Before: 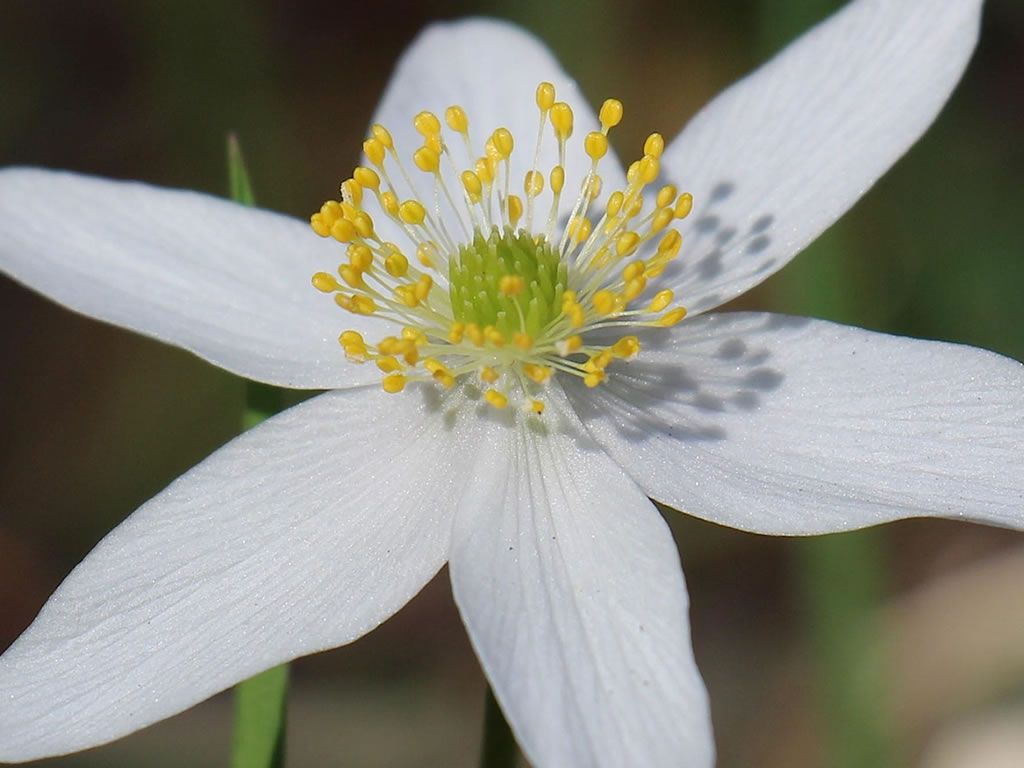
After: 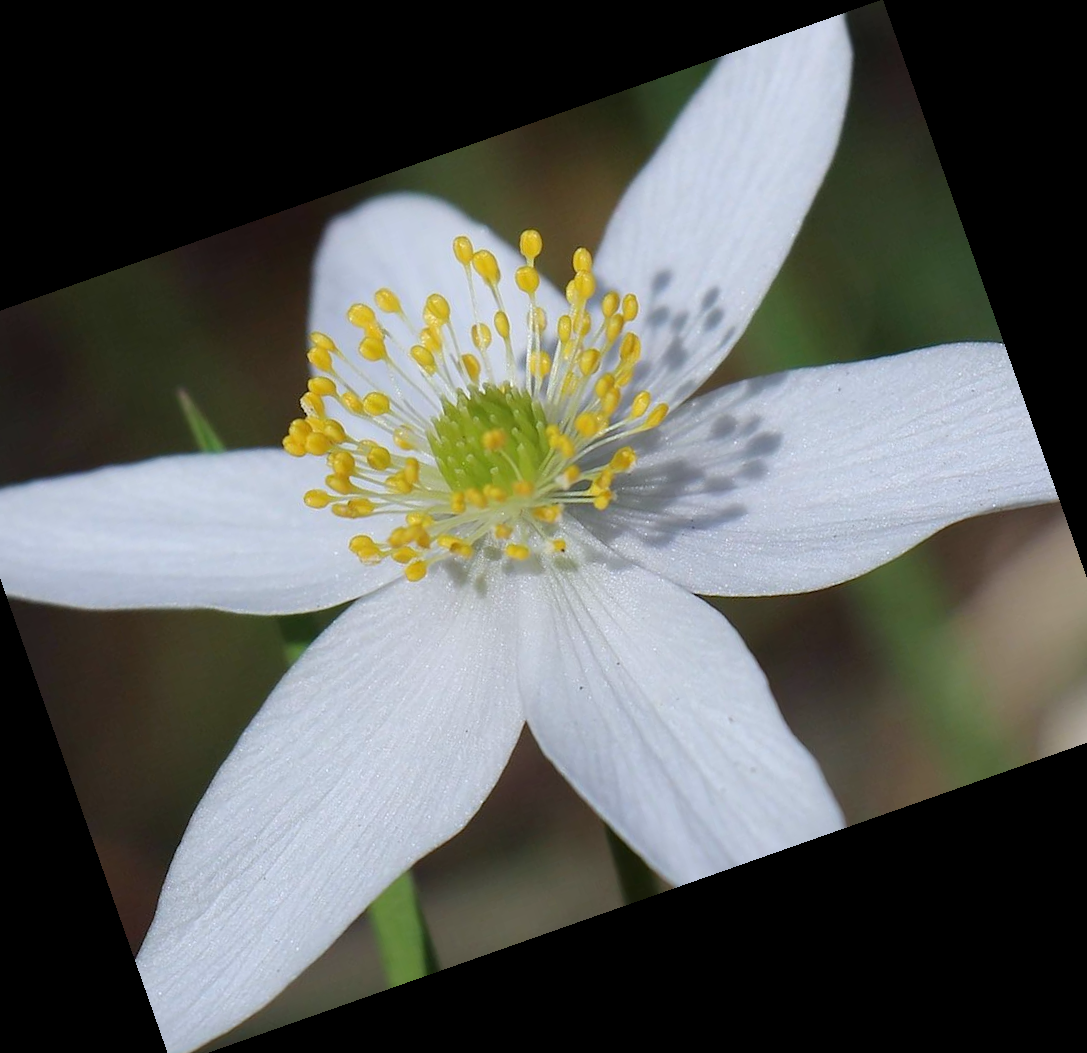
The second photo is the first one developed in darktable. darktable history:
white balance: red 0.974, blue 1.044
crop and rotate: angle 19.43°, left 6.812%, right 4.125%, bottom 1.087%
